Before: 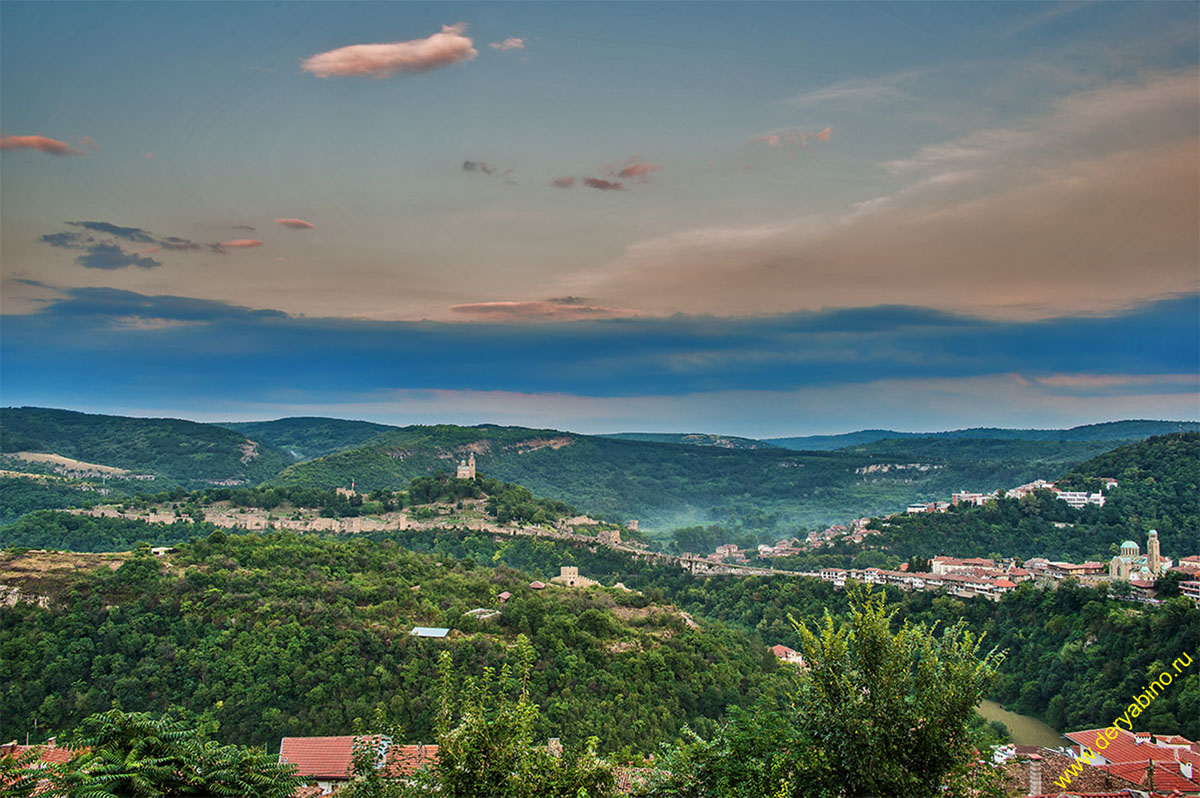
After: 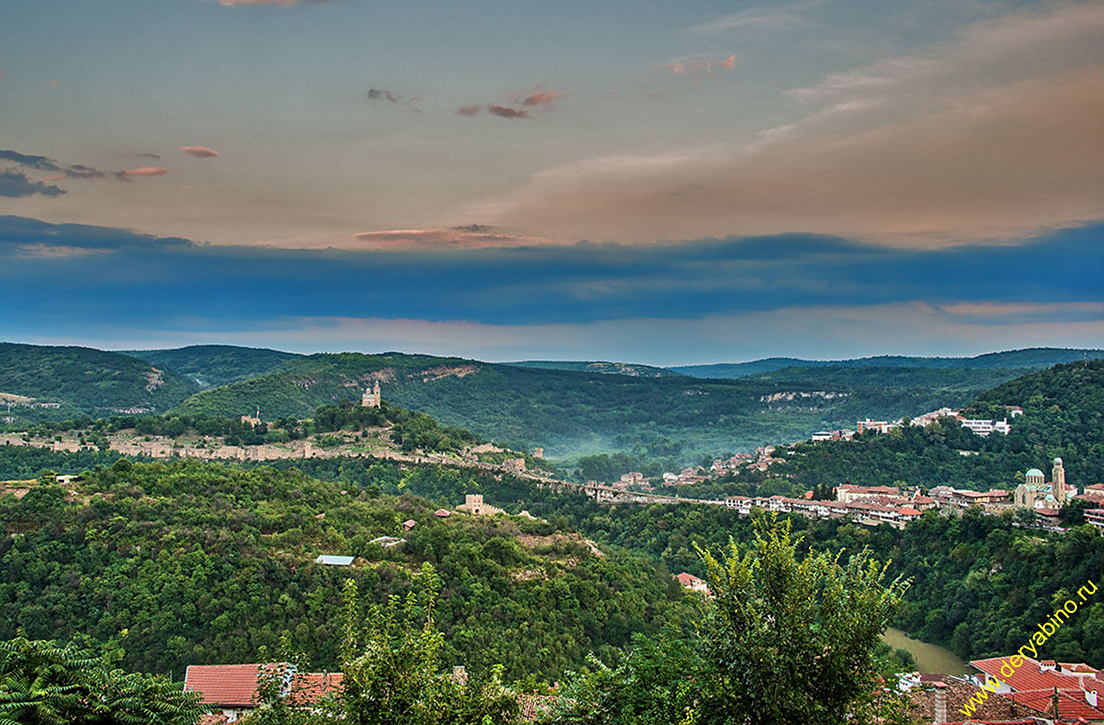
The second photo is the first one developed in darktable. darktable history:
sharpen: amount 0.212
crop and rotate: left 7.938%, top 9.141%
